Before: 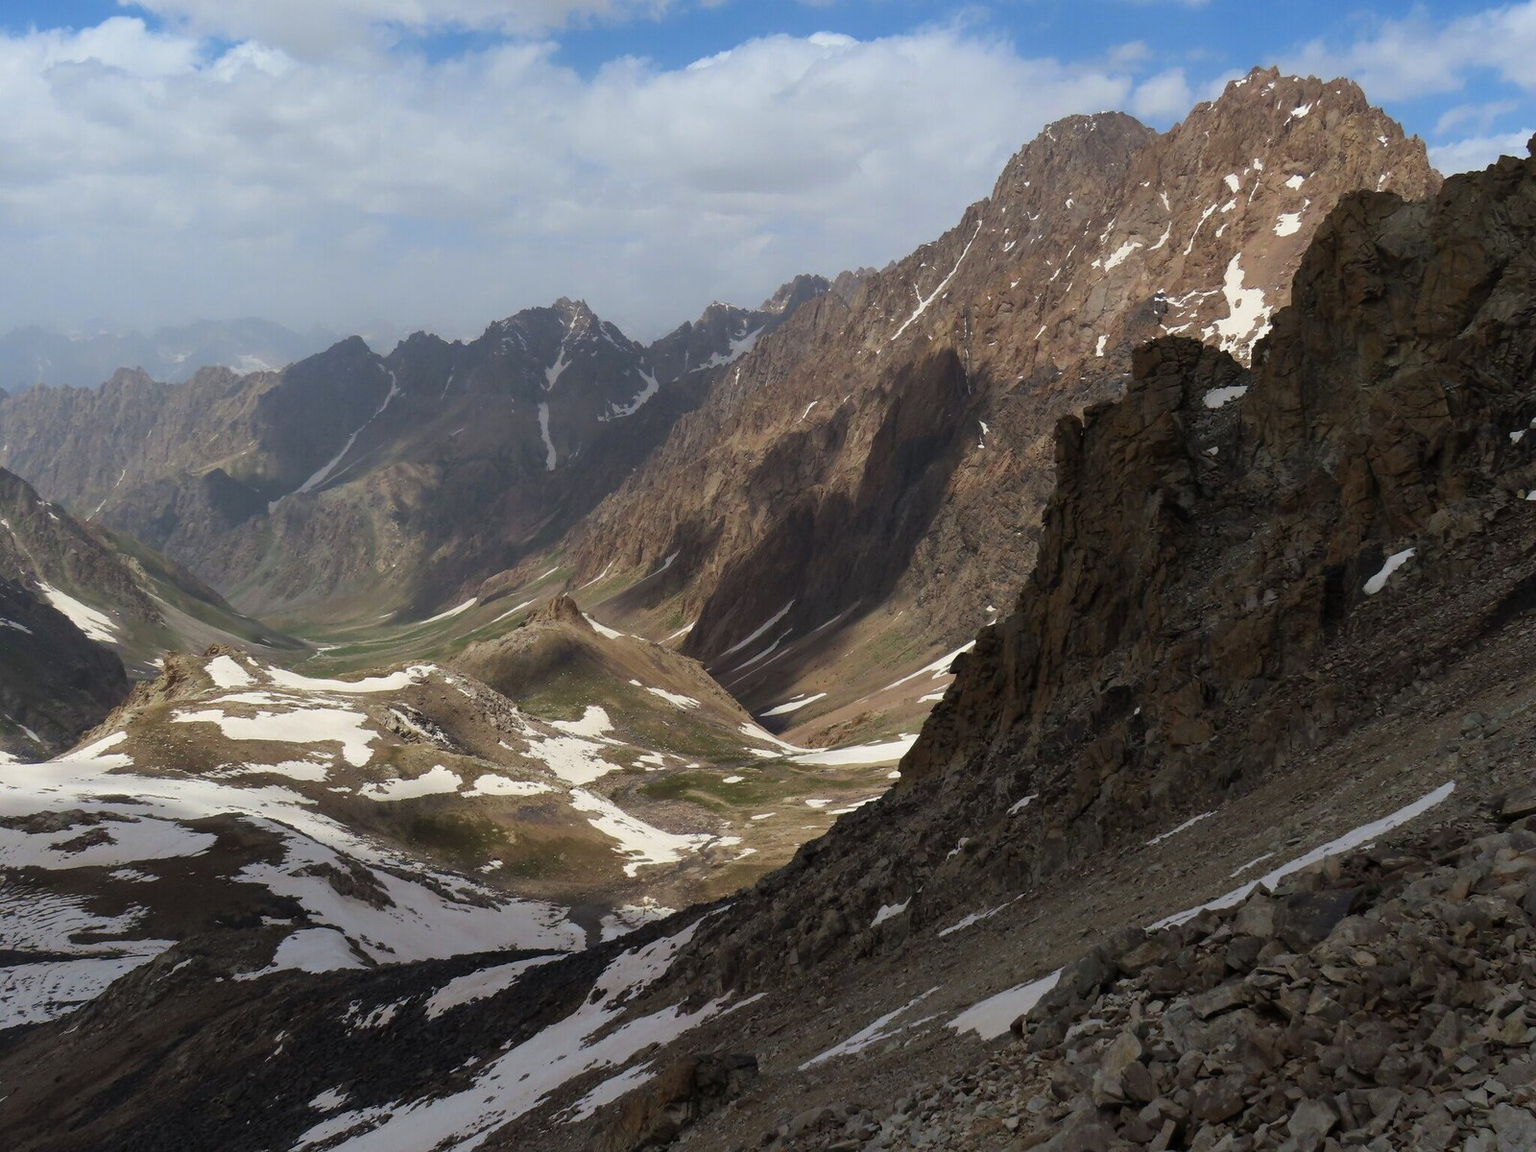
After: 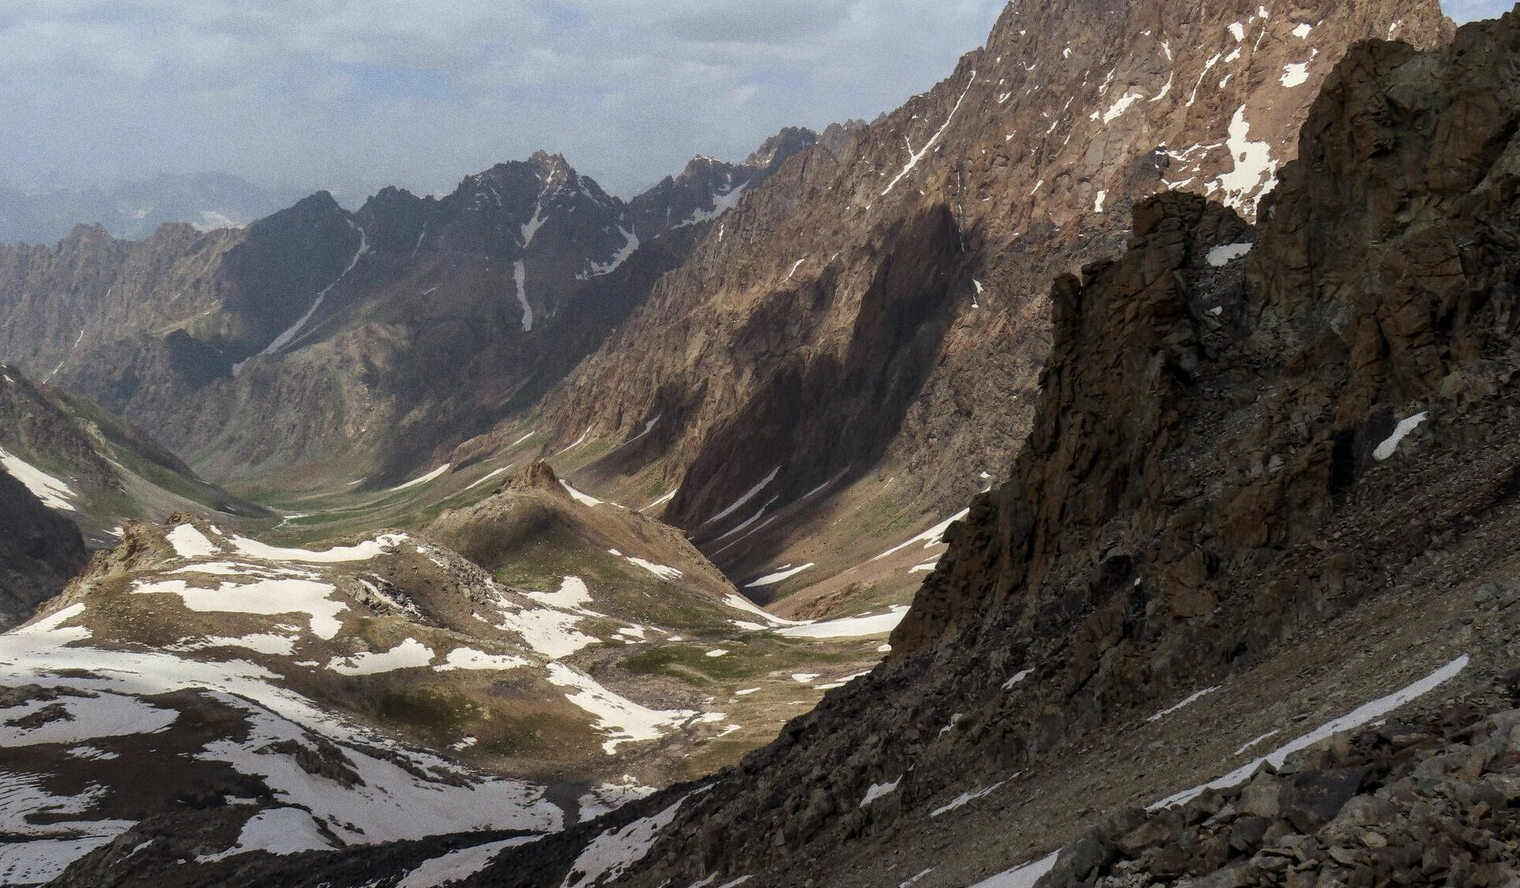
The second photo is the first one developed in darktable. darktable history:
local contrast: on, module defaults
crop and rotate: left 2.991%, top 13.302%, right 1.981%, bottom 12.636%
grain: coarseness 0.47 ISO
